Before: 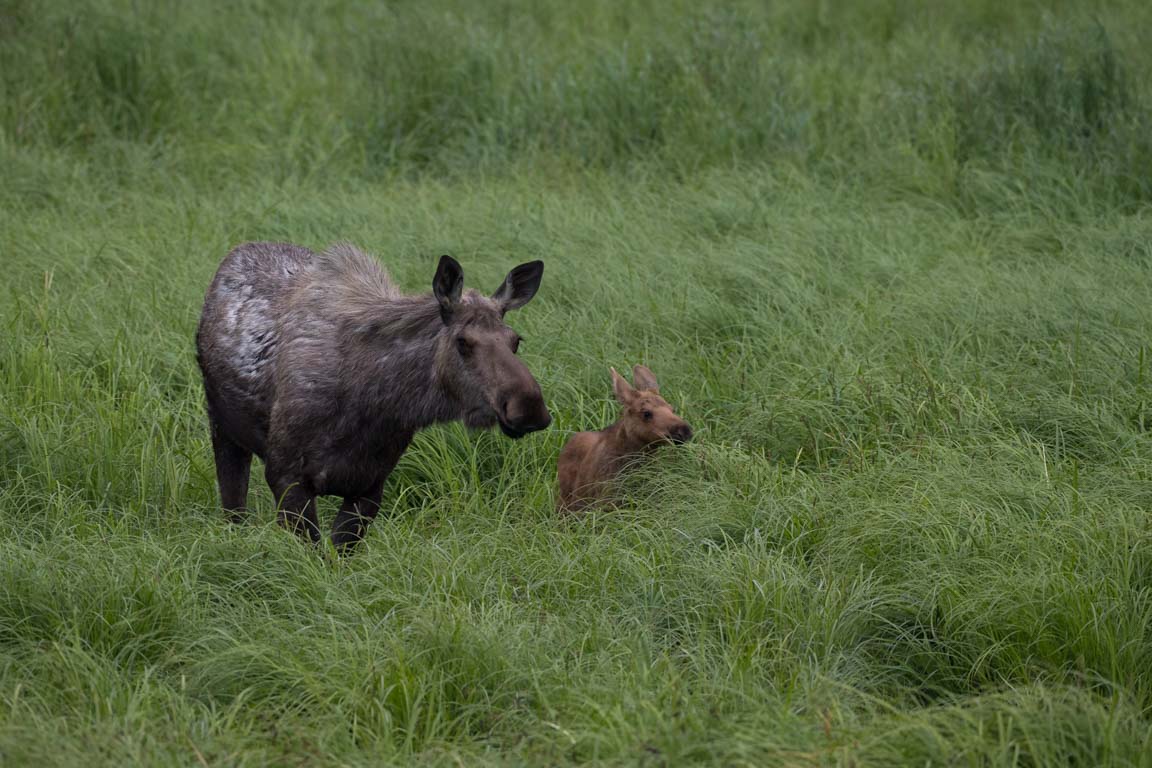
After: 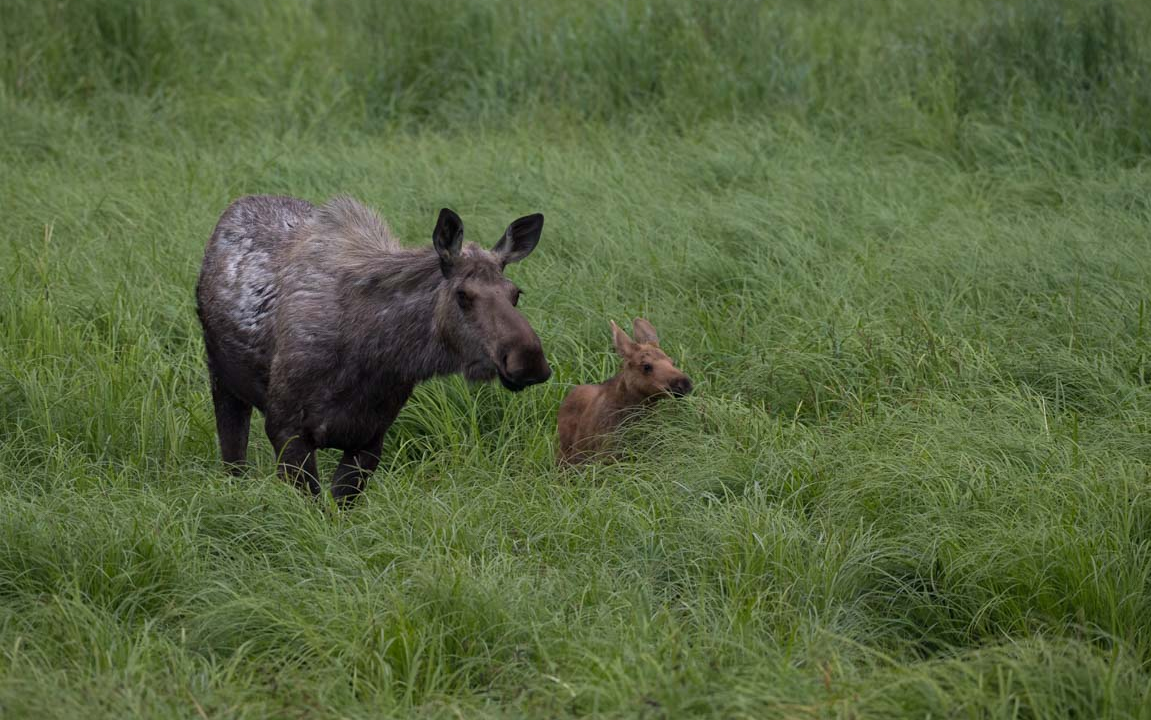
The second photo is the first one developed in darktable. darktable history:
crop and rotate: top 6.237%
